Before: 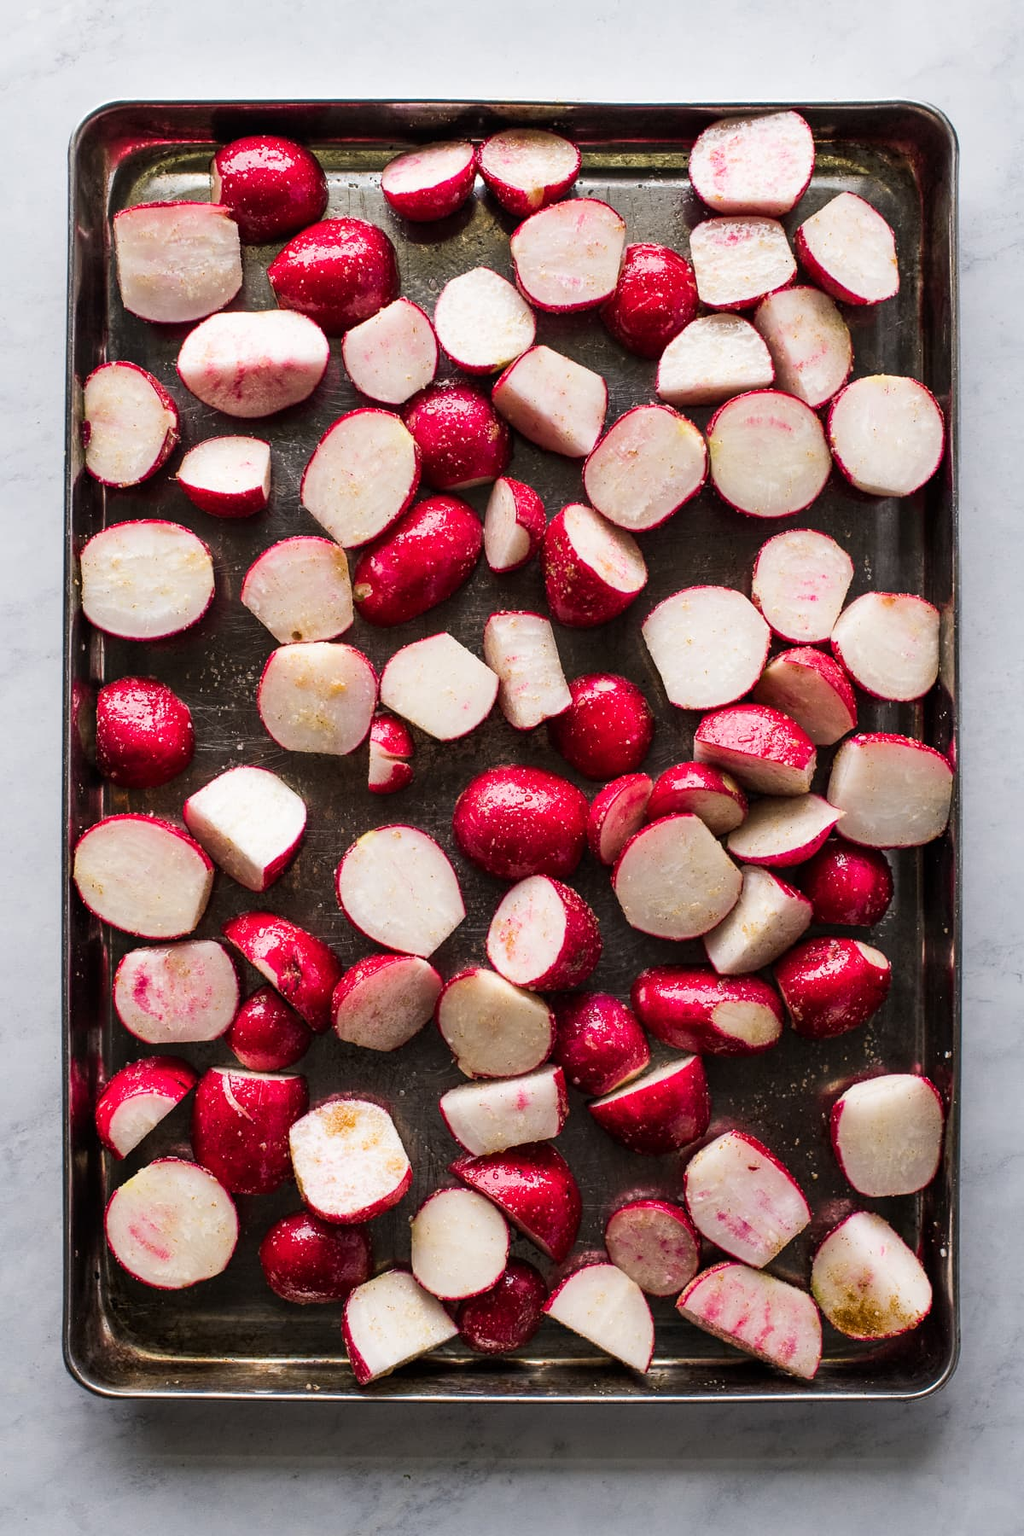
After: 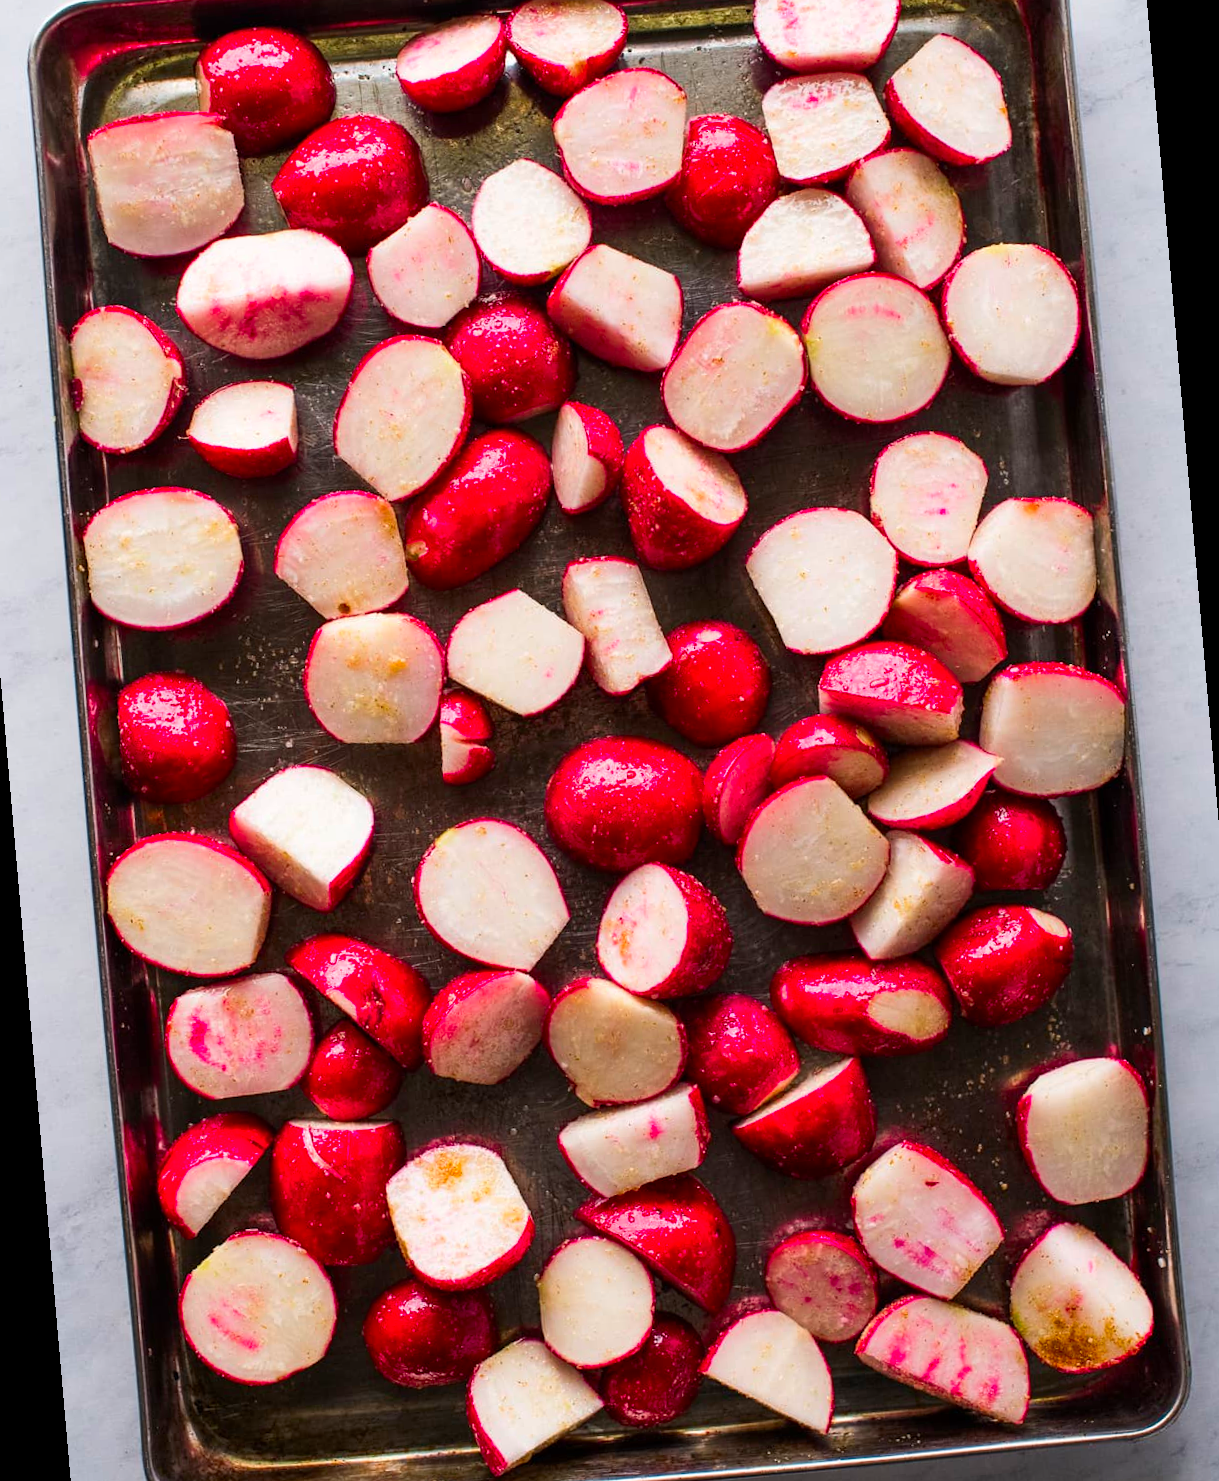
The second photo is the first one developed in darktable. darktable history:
color contrast: green-magenta contrast 1.69, blue-yellow contrast 1.49
rotate and perspective: rotation -5°, crop left 0.05, crop right 0.952, crop top 0.11, crop bottom 0.89
